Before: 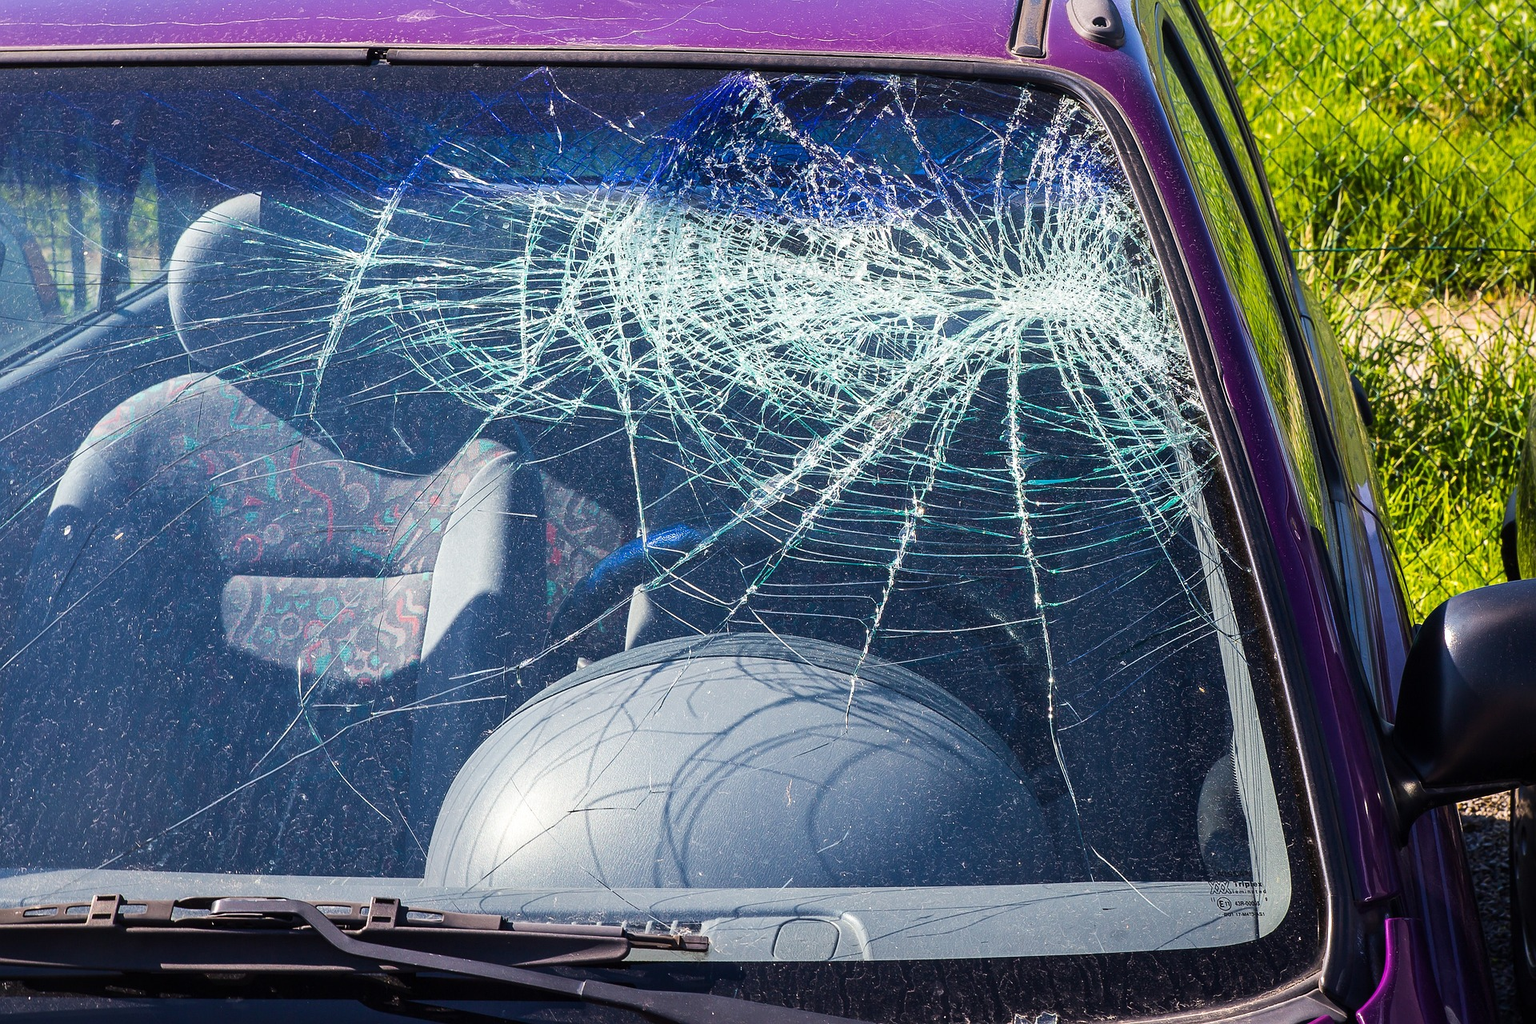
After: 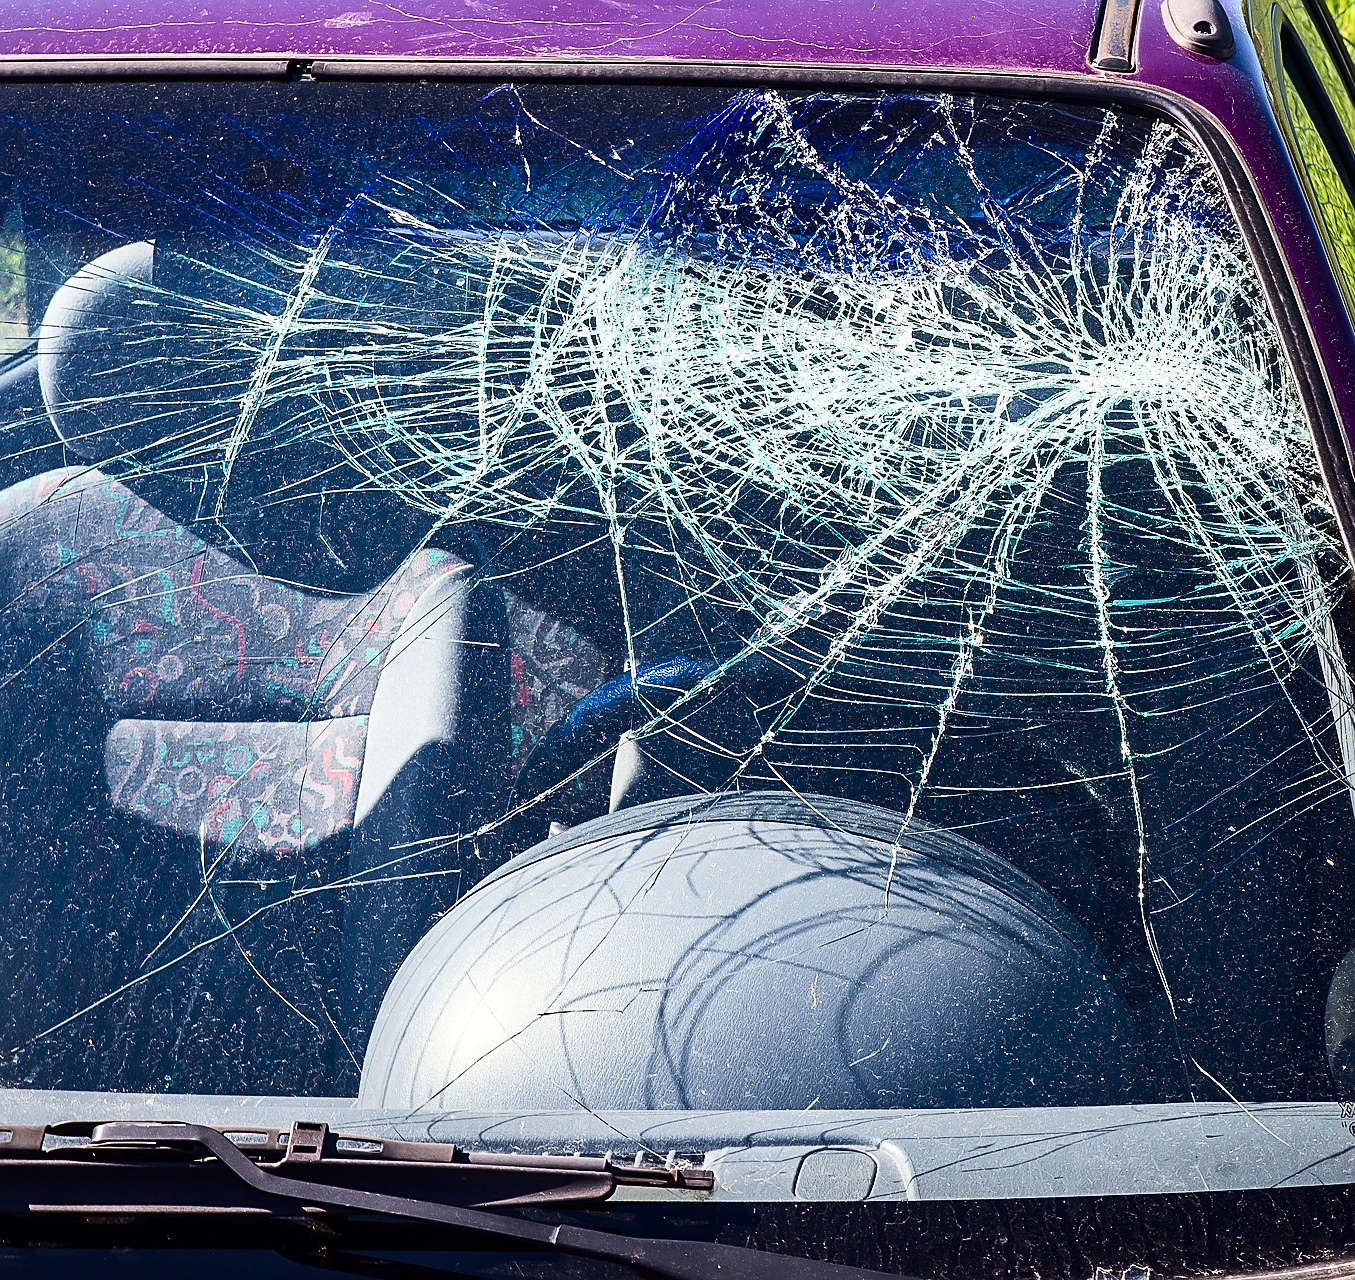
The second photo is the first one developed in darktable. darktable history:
tone equalizer: edges refinement/feathering 500, mask exposure compensation -1.57 EV, preserve details no
crop and rotate: left 8.988%, right 20.39%
sharpen: on, module defaults
contrast brightness saturation: contrast 0.291
